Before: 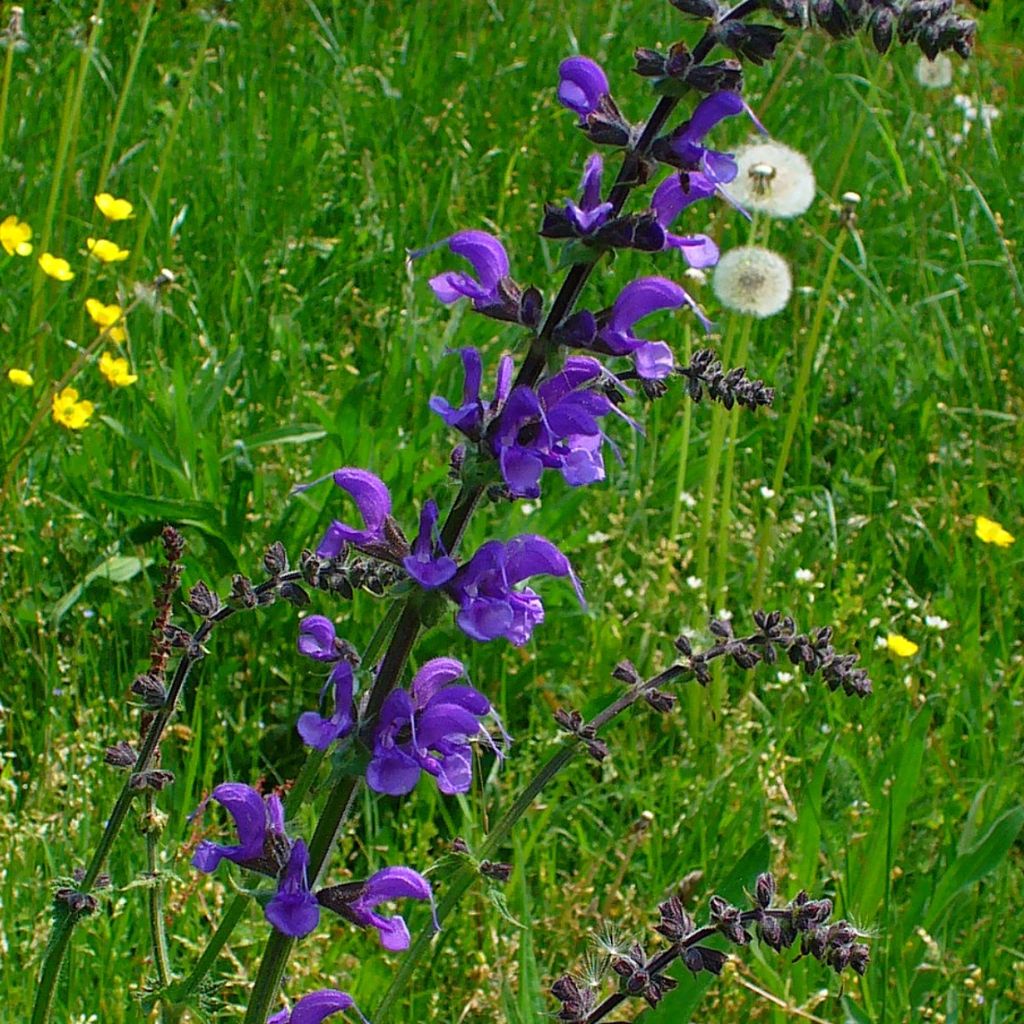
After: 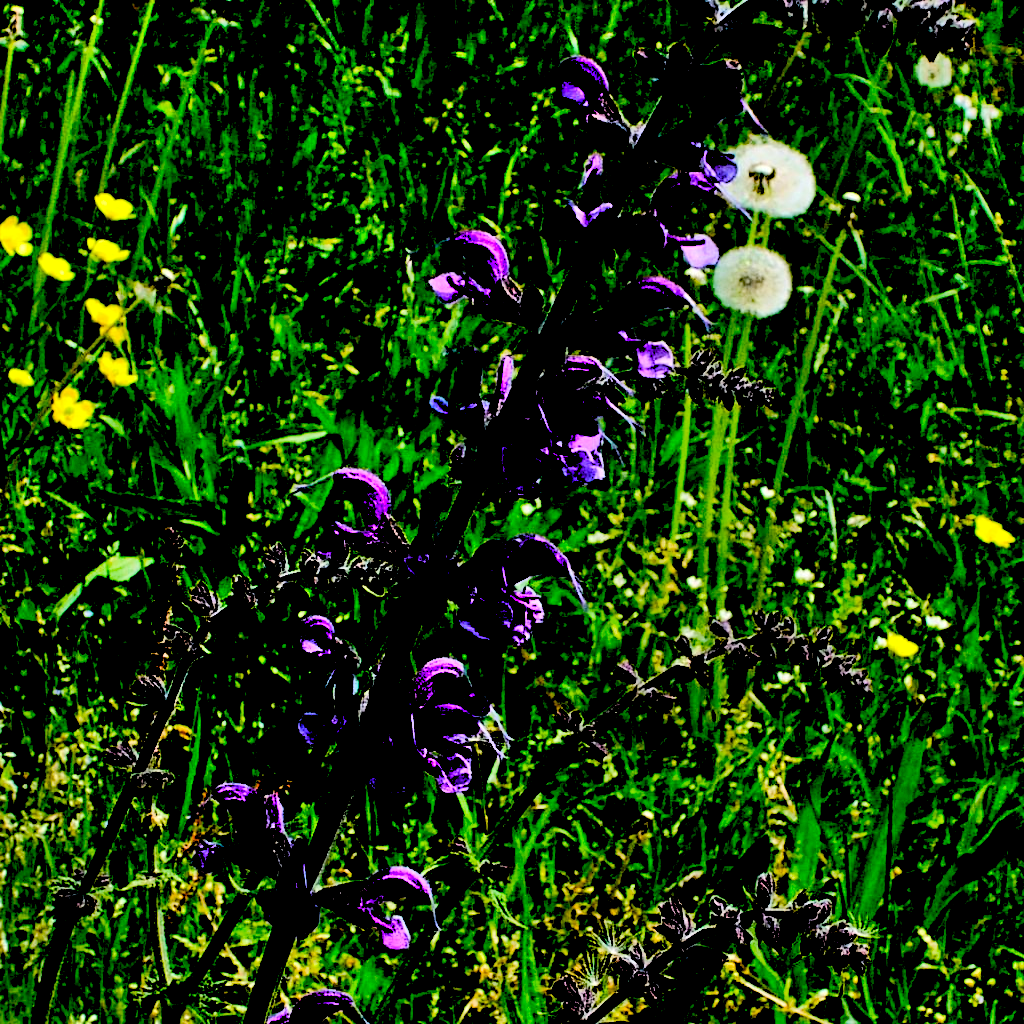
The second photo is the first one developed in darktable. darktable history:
shadows and highlights: soften with gaussian
exposure: black level correction 0.1, exposure -0.092 EV, compensate highlight preservation false
rgb levels: levels [[0.034, 0.472, 0.904], [0, 0.5, 1], [0, 0.5, 1]]
